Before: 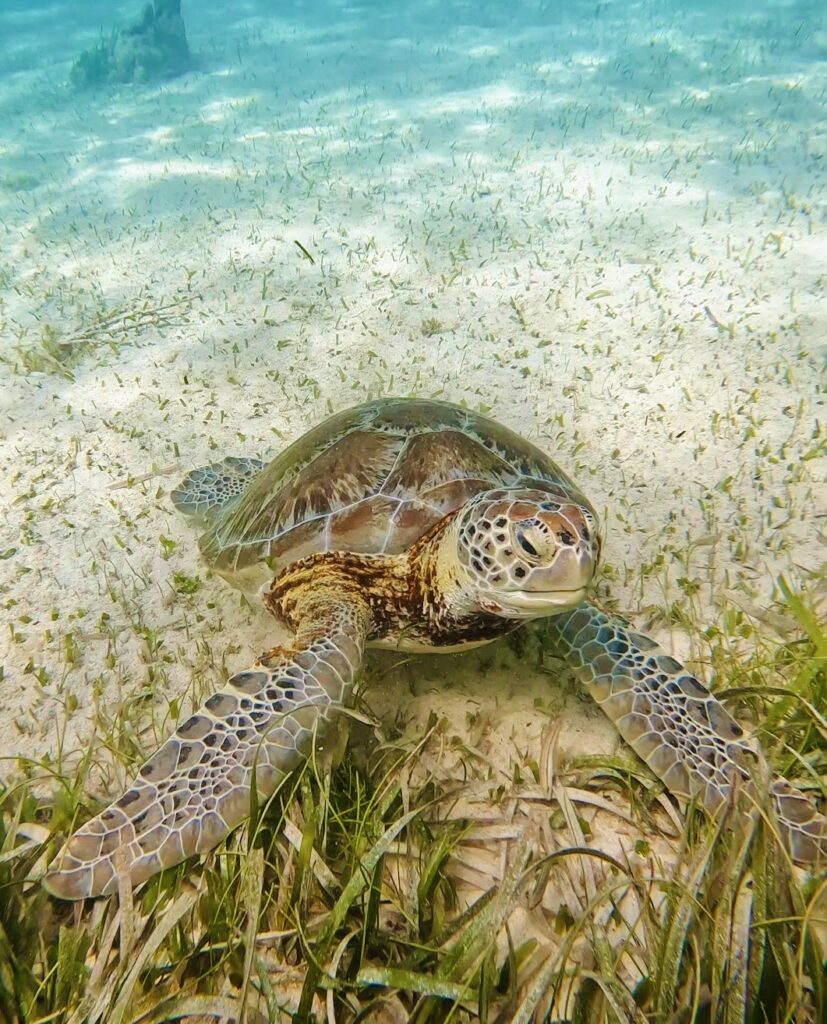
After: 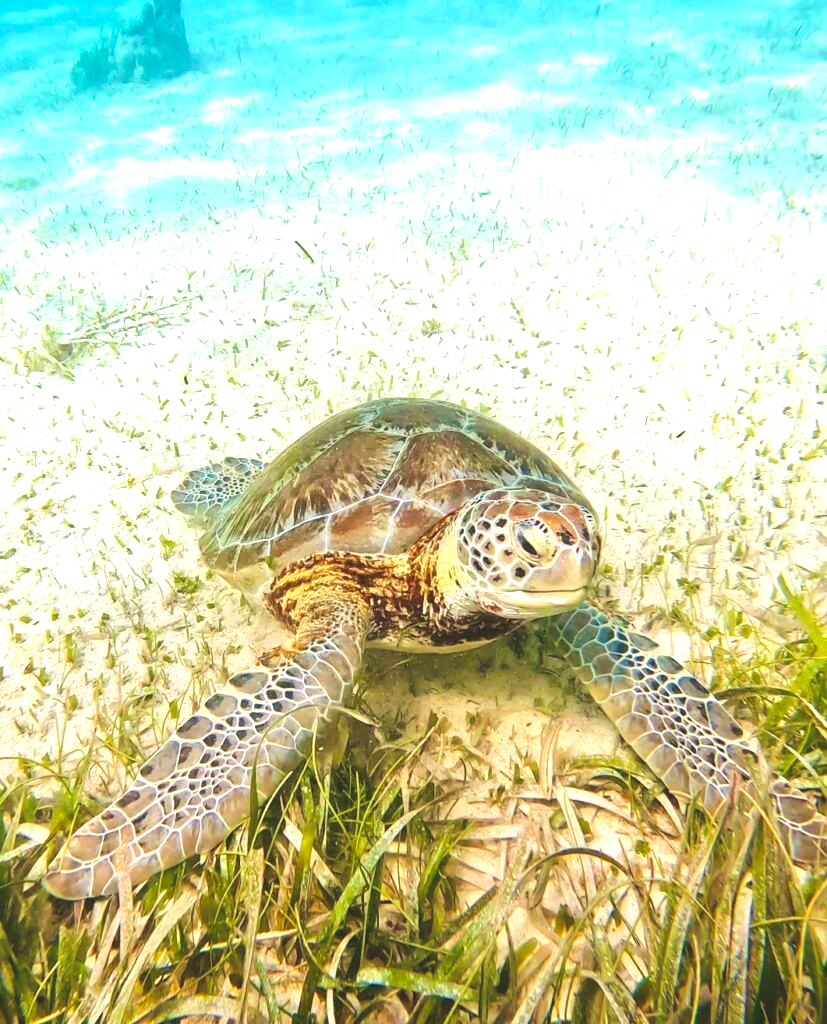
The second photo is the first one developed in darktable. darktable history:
exposure: black level correction -0.006, exposure 1 EV, compensate exposure bias true, compensate highlight preservation false
